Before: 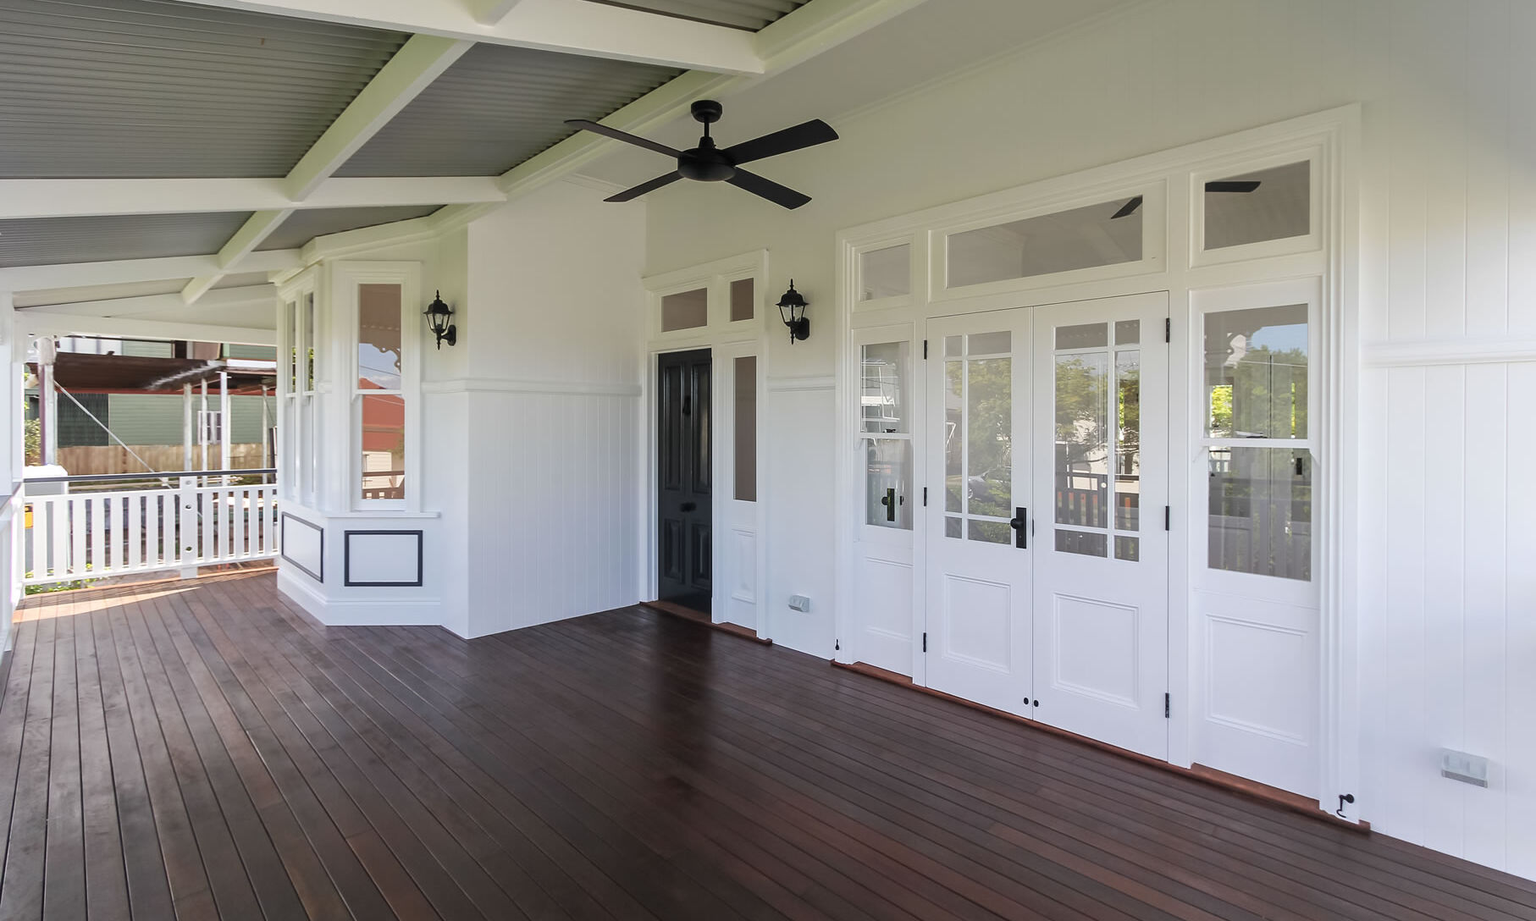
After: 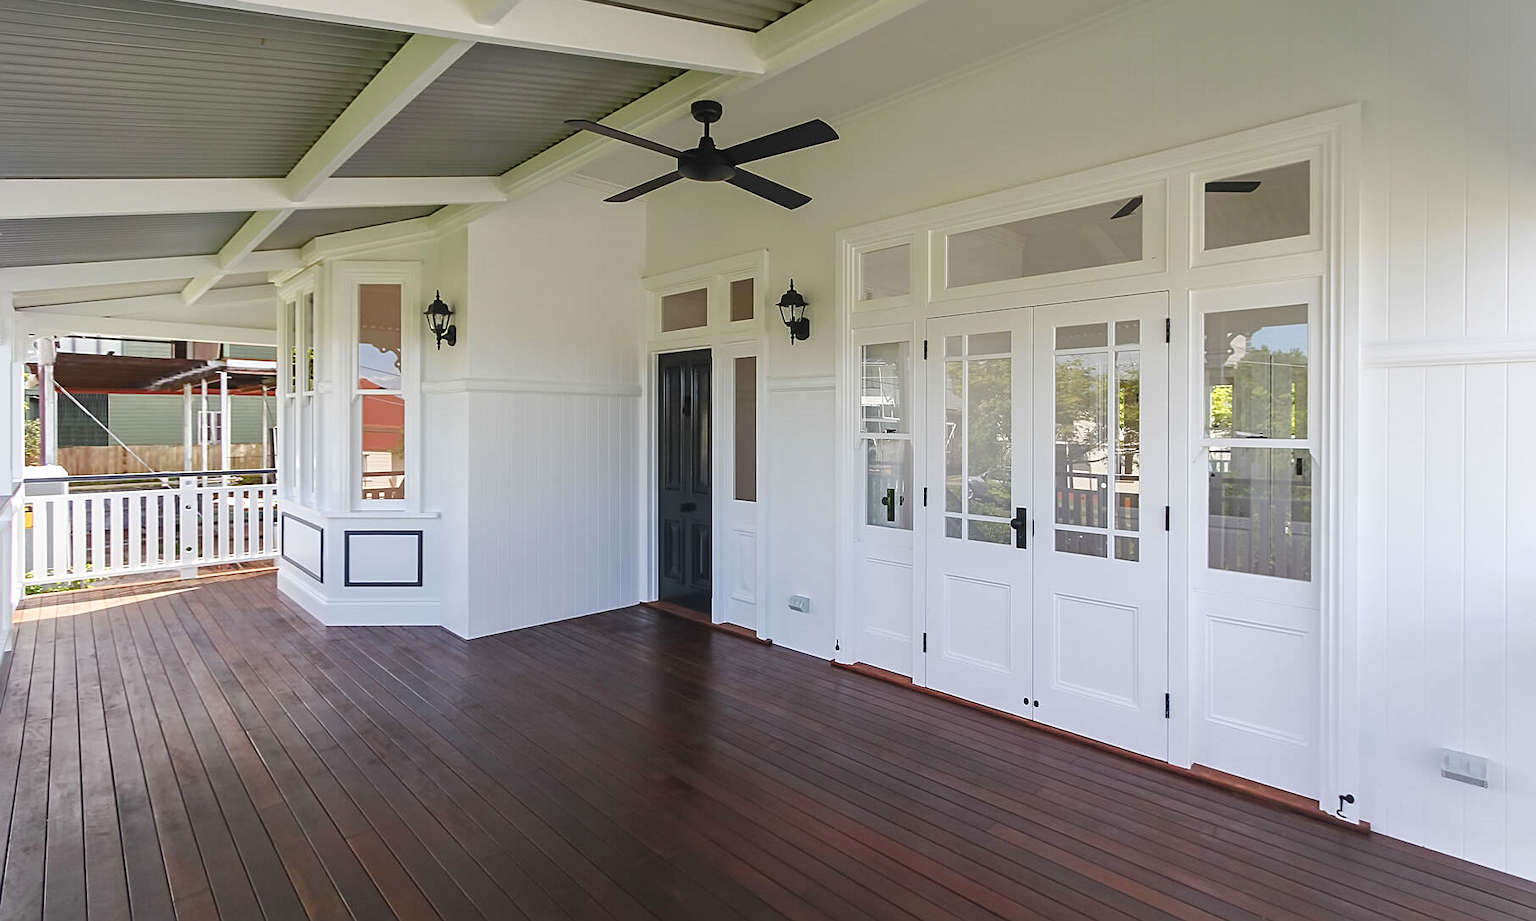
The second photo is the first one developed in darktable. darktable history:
color balance rgb: perceptual saturation grading › global saturation 20%, perceptual saturation grading › highlights -25%, perceptual saturation grading › shadows 50%
exposure: black level correction -0.005, exposure 0.054 EV, compensate highlight preservation false
sharpen: radius 2.167, amount 0.381, threshold 0
